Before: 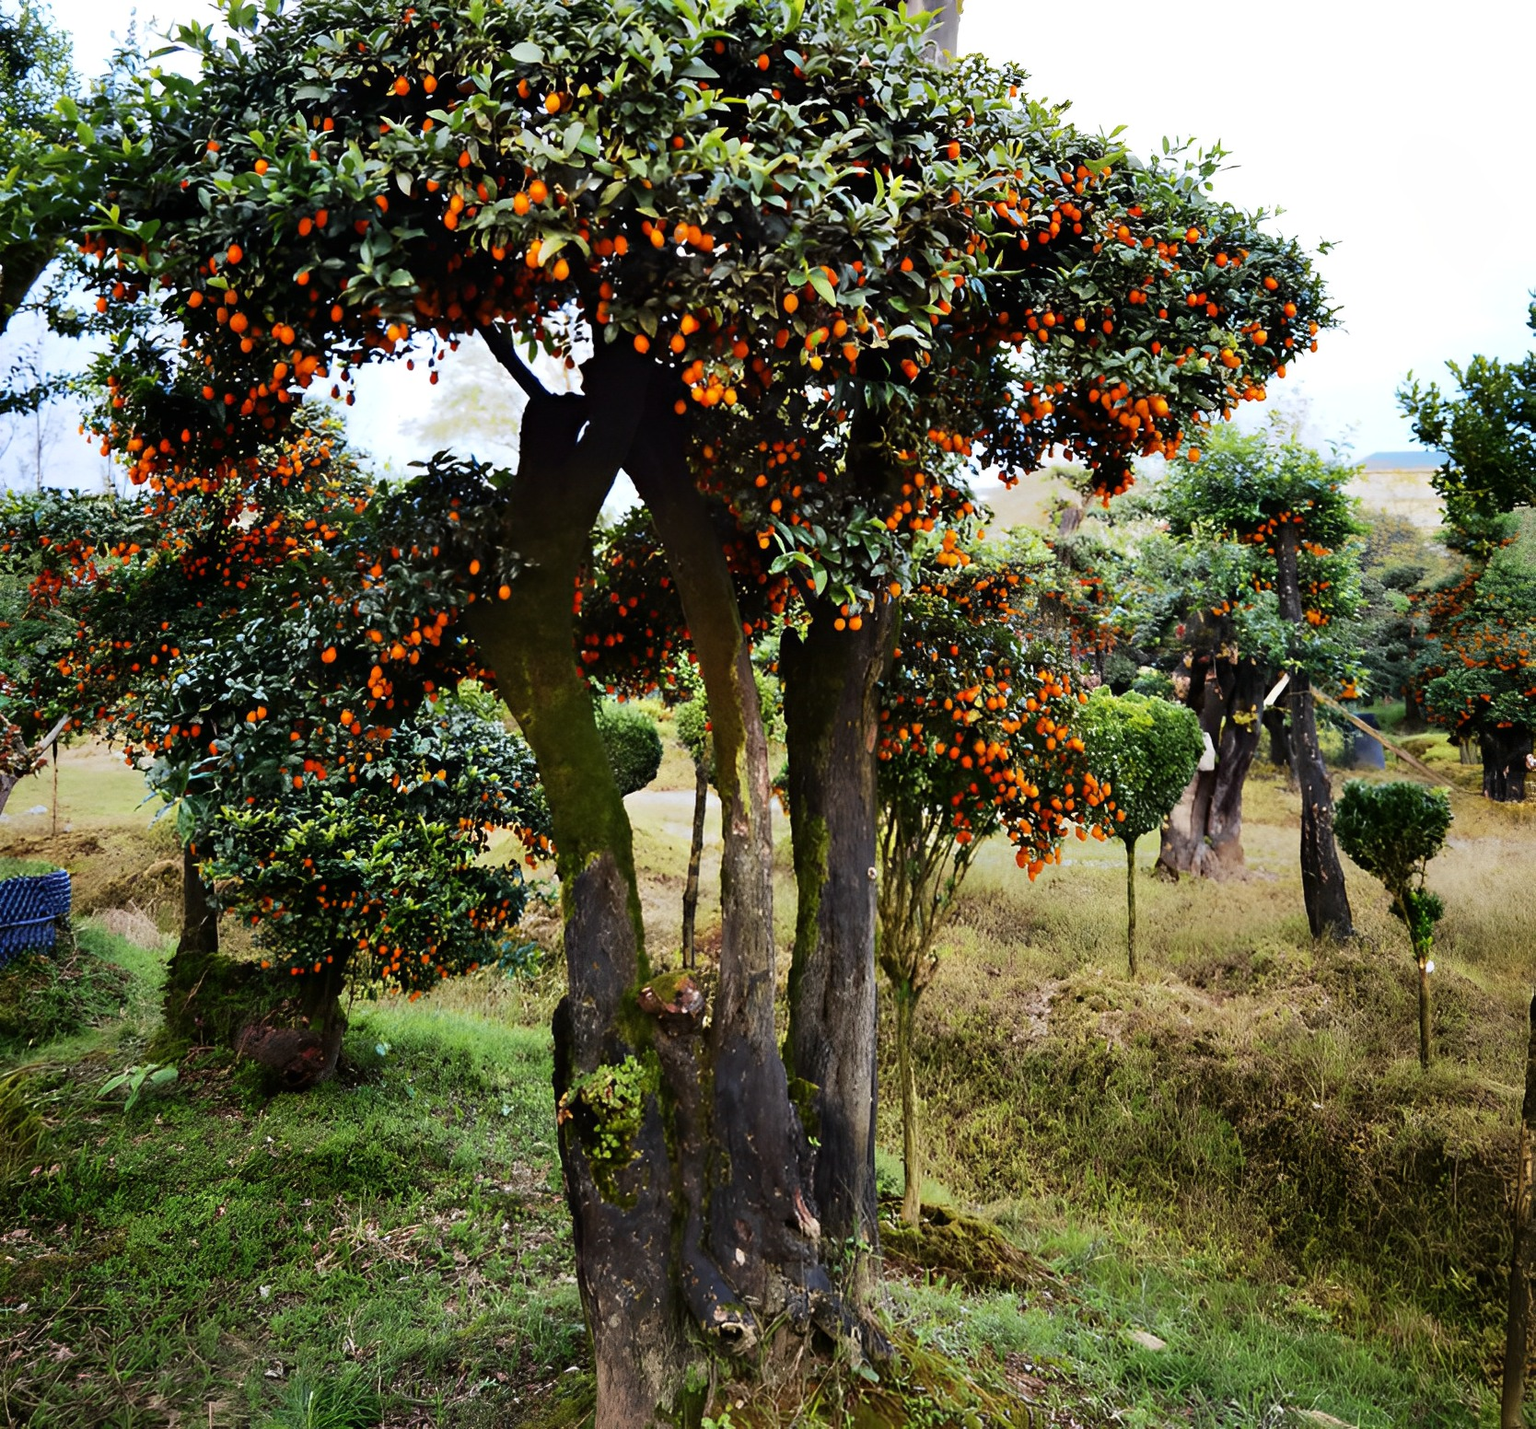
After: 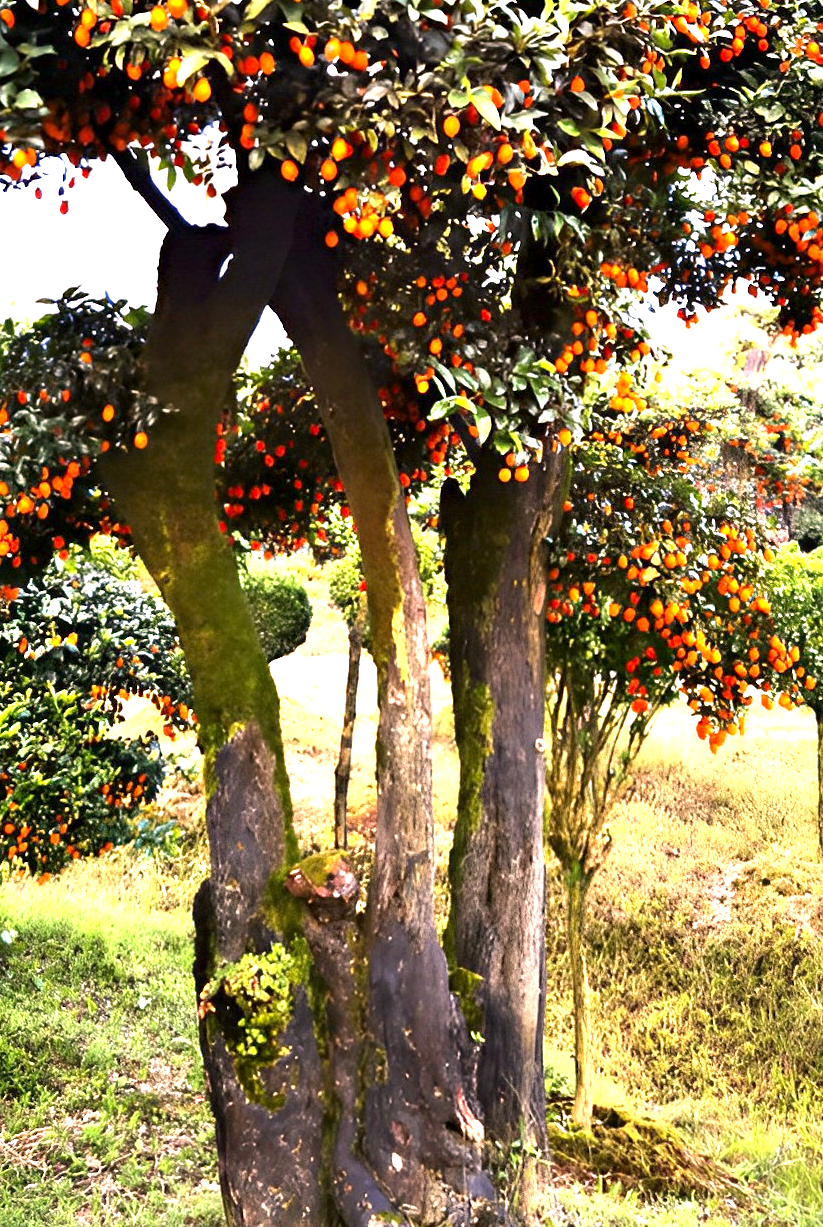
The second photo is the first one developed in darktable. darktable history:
crop and rotate: angle 0.02°, left 24.45%, top 13.073%, right 26.167%, bottom 7.822%
color correction: highlights a* 12.41, highlights b* 5.43
exposure: black level correction 0.001, exposure 1.734 EV, compensate highlight preservation false
